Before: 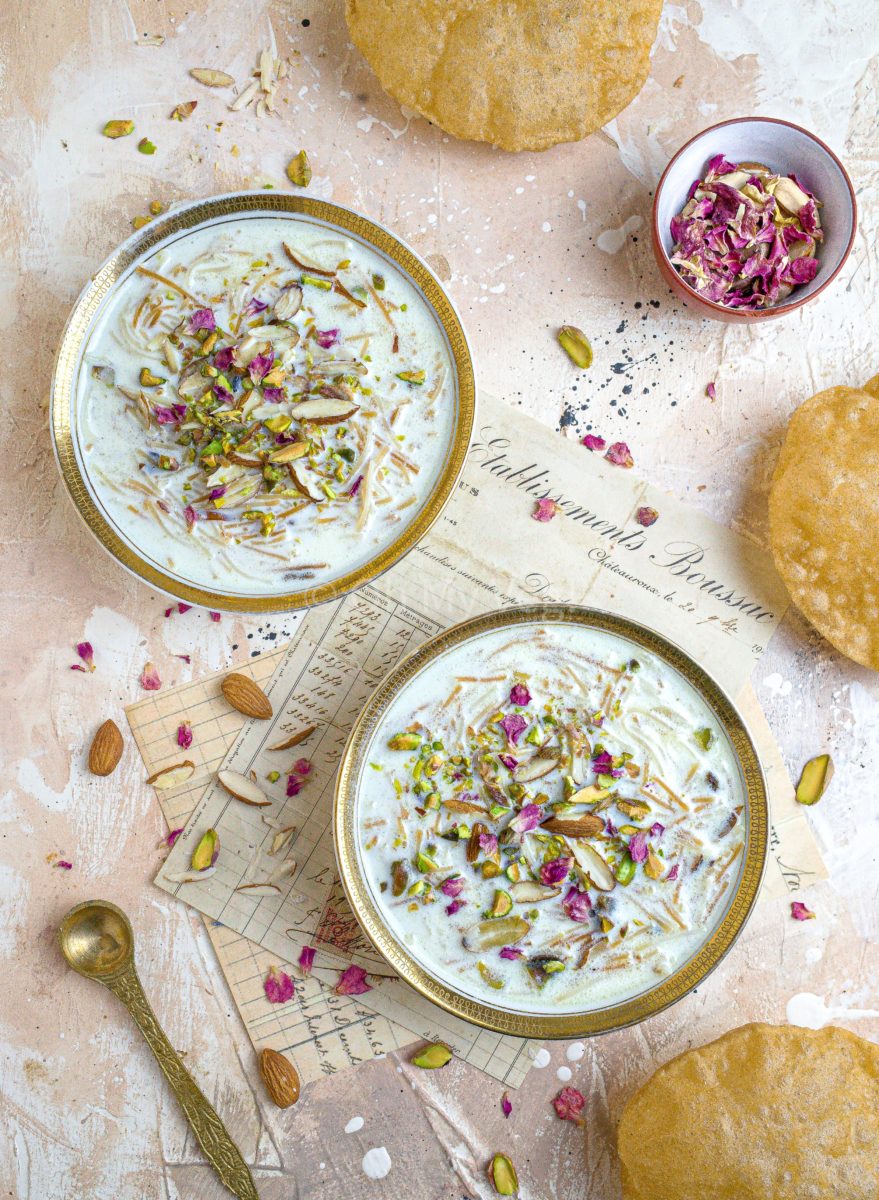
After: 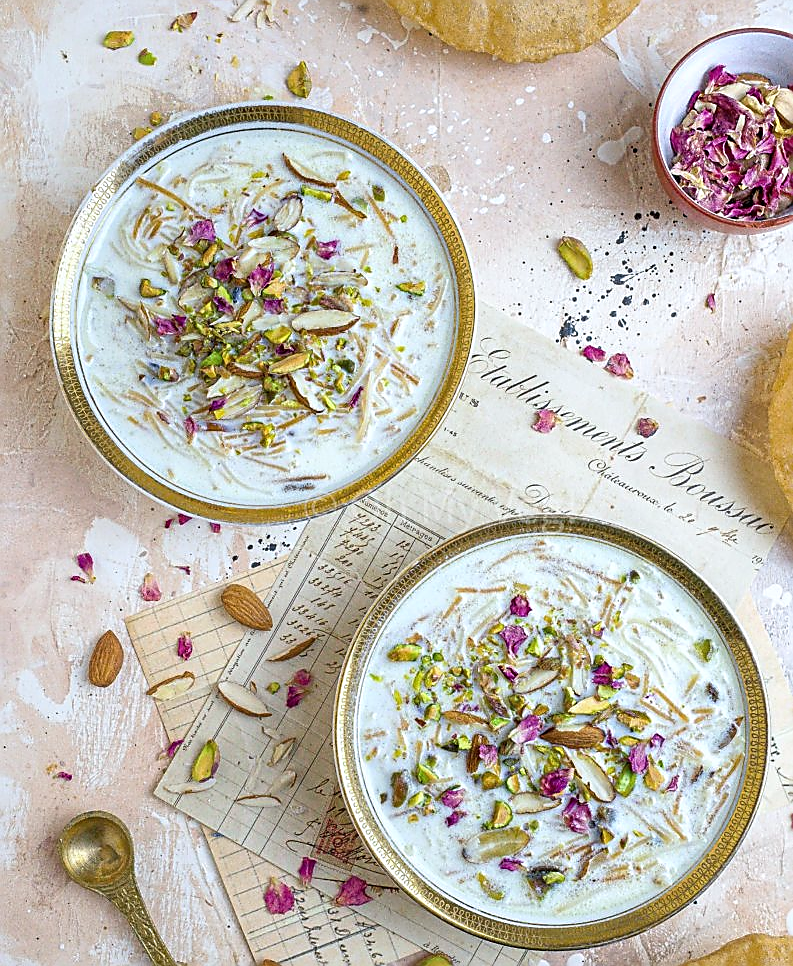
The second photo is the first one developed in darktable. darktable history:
sharpen: radius 1.4, amount 1.25, threshold 0.7
white balance: red 0.98, blue 1.034
crop: top 7.49%, right 9.717%, bottom 11.943%
